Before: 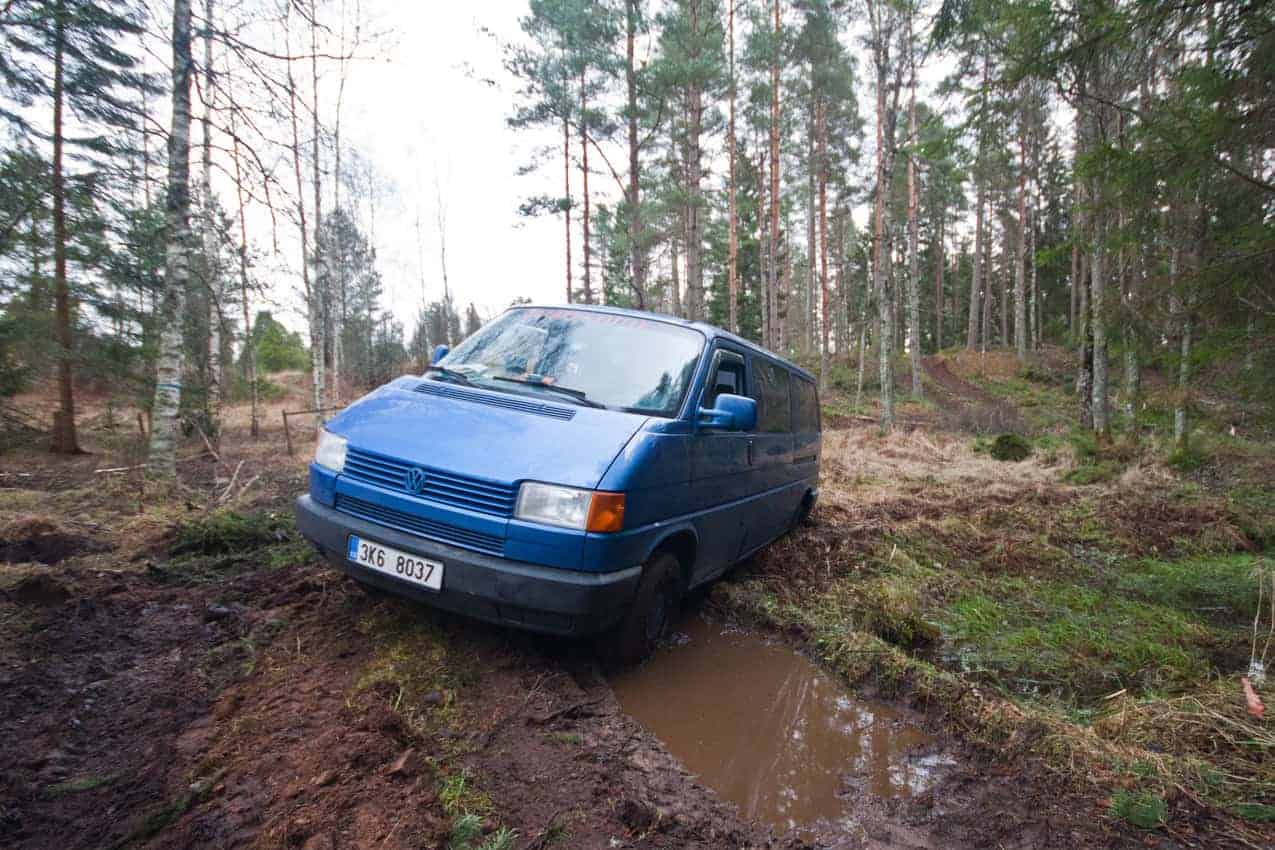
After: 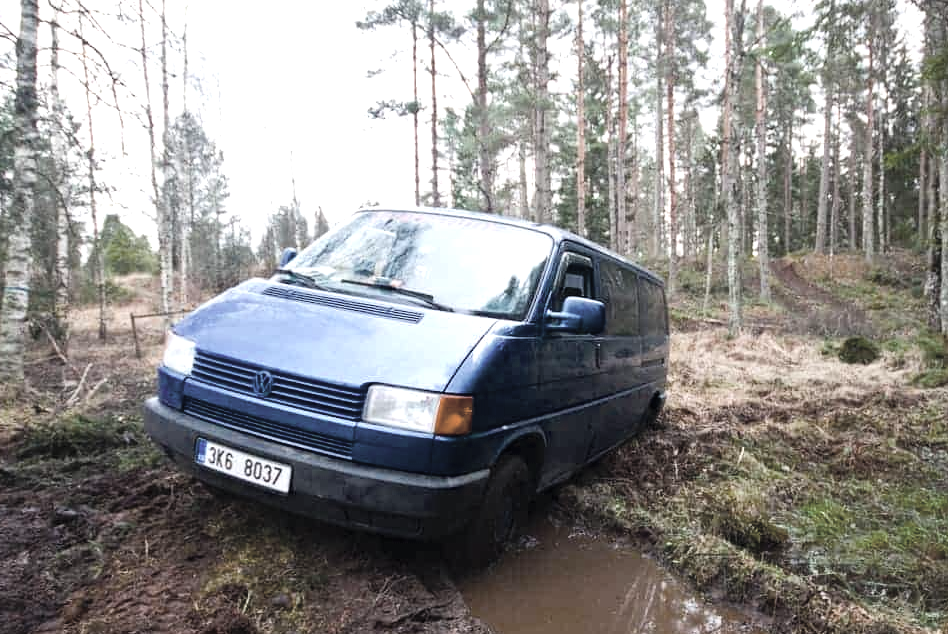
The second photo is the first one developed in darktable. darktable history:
color balance rgb: shadows lift › luminance -9.24%, linear chroma grading › shadows 31.522%, linear chroma grading › global chroma -2.55%, linear chroma grading › mid-tones 4.285%, perceptual saturation grading › global saturation 16.773%, saturation formula JzAzBz (2021)
contrast brightness saturation: brightness 0.183, saturation -0.519
tone equalizer: -8 EV -0.72 EV, -7 EV -0.711 EV, -6 EV -0.609 EV, -5 EV -0.393 EV, -3 EV 0.387 EV, -2 EV 0.6 EV, -1 EV 0.7 EV, +0 EV 0.772 EV, edges refinement/feathering 500, mask exposure compensation -1.57 EV, preserve details no
crop and rotate: left 11.998%, top 11.466%, right 13.602%, bottom 13.853%
